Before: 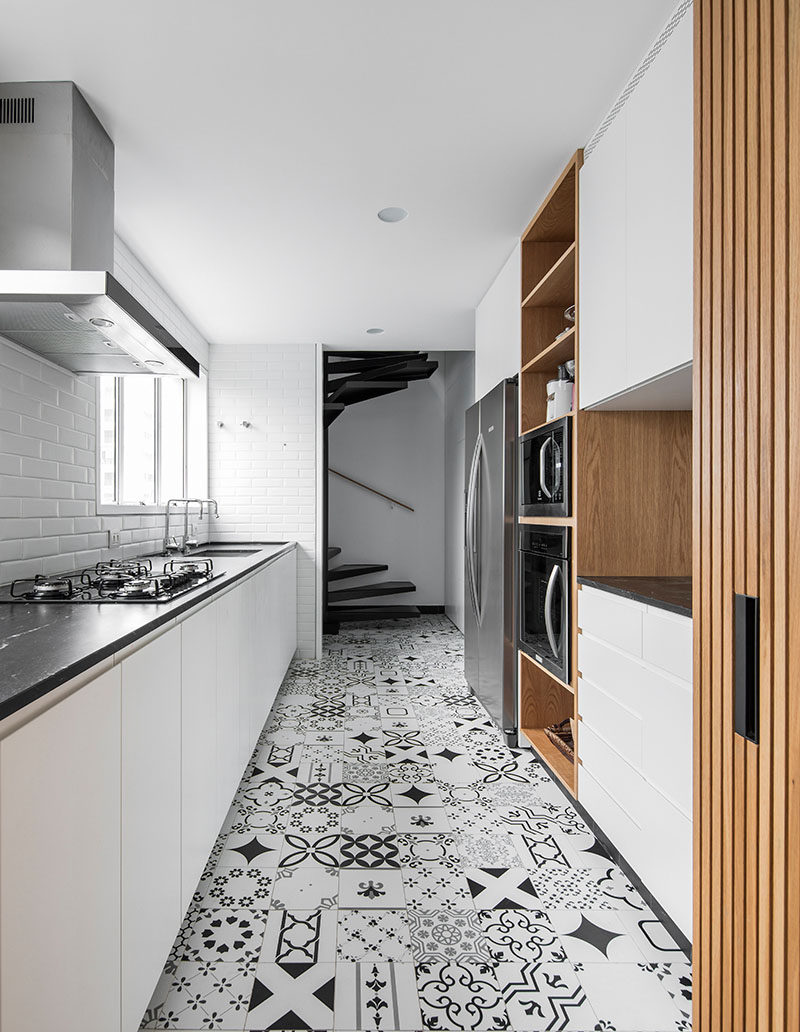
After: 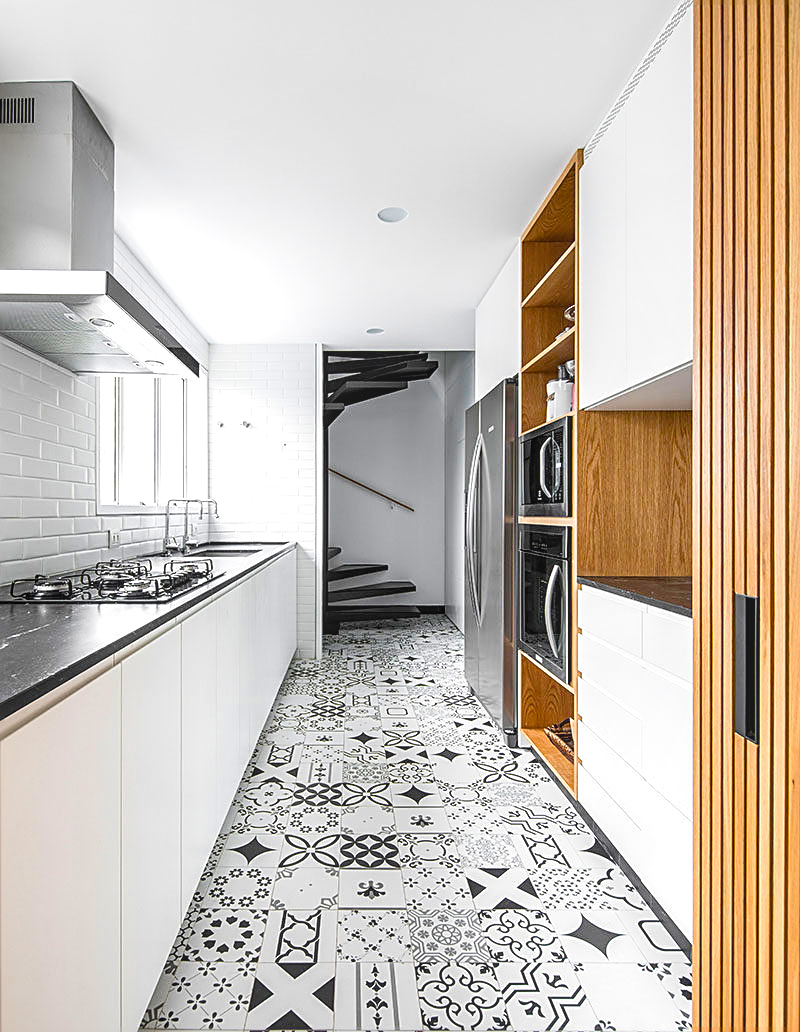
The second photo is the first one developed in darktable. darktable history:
color balance rgb: shadows lift › hue 84.82°, global offset › luminance 0.23%, perceptual saturation grading › global saturation 26.121%, perceptual saturation grading › highlights -28.056%, perceptual saturation grading › mid-tones 15.435%, perceptual saturation grading › shadows 33.382%, perceptual brilliance grading › global brilliance 11.237%, global vibrance 20%
exposure: black level correction 0.001, exposure 0.299 EV, compensate highlight preservation false
sharpen: on, module defaults
local contrast: detail 117%
tone equalizer: -8 EV -0.002 EV, -7 EV 0.004 EV, -6 EV -0.039 EV, -5 EV 0.021 EV, -4 EV -0.017 EV, -3 EV 0.013 EV, -2 EV -0.079 EV, -1 EV -0.312 EV, +0 EV -0.601 EV, edges refinement/feathering 500, mask exposure compensation -1.57 EV, preserve details no
